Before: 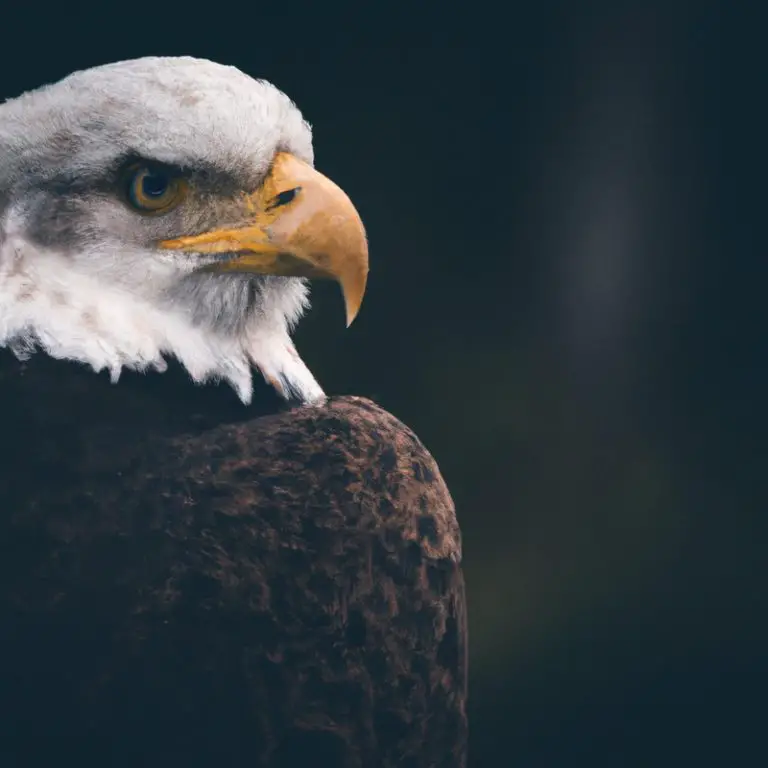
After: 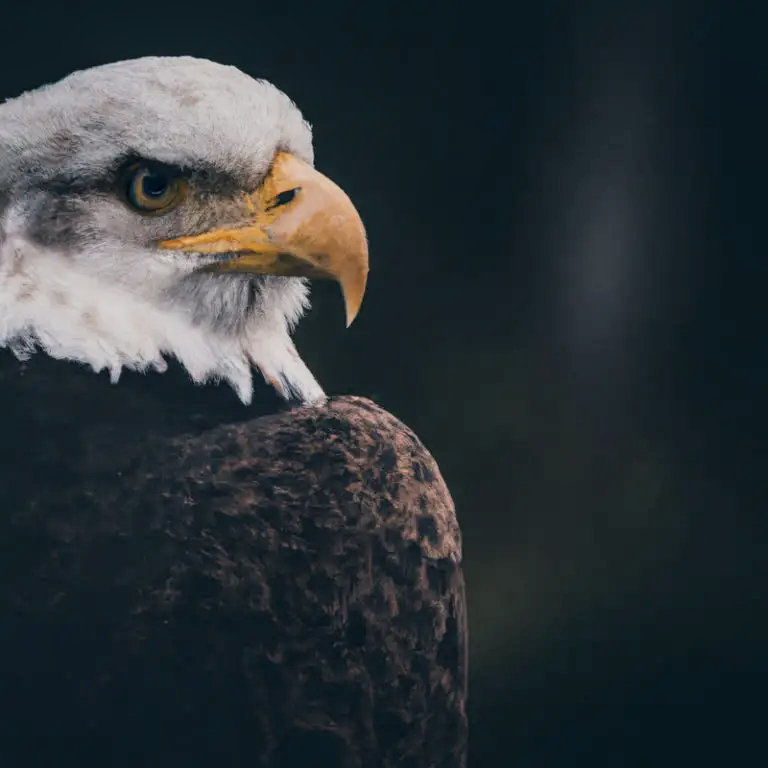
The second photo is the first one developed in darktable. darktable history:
local contrast: on, module defaults
filmic rgb: white relative exposure 3.9 EV, hardness 4.26
